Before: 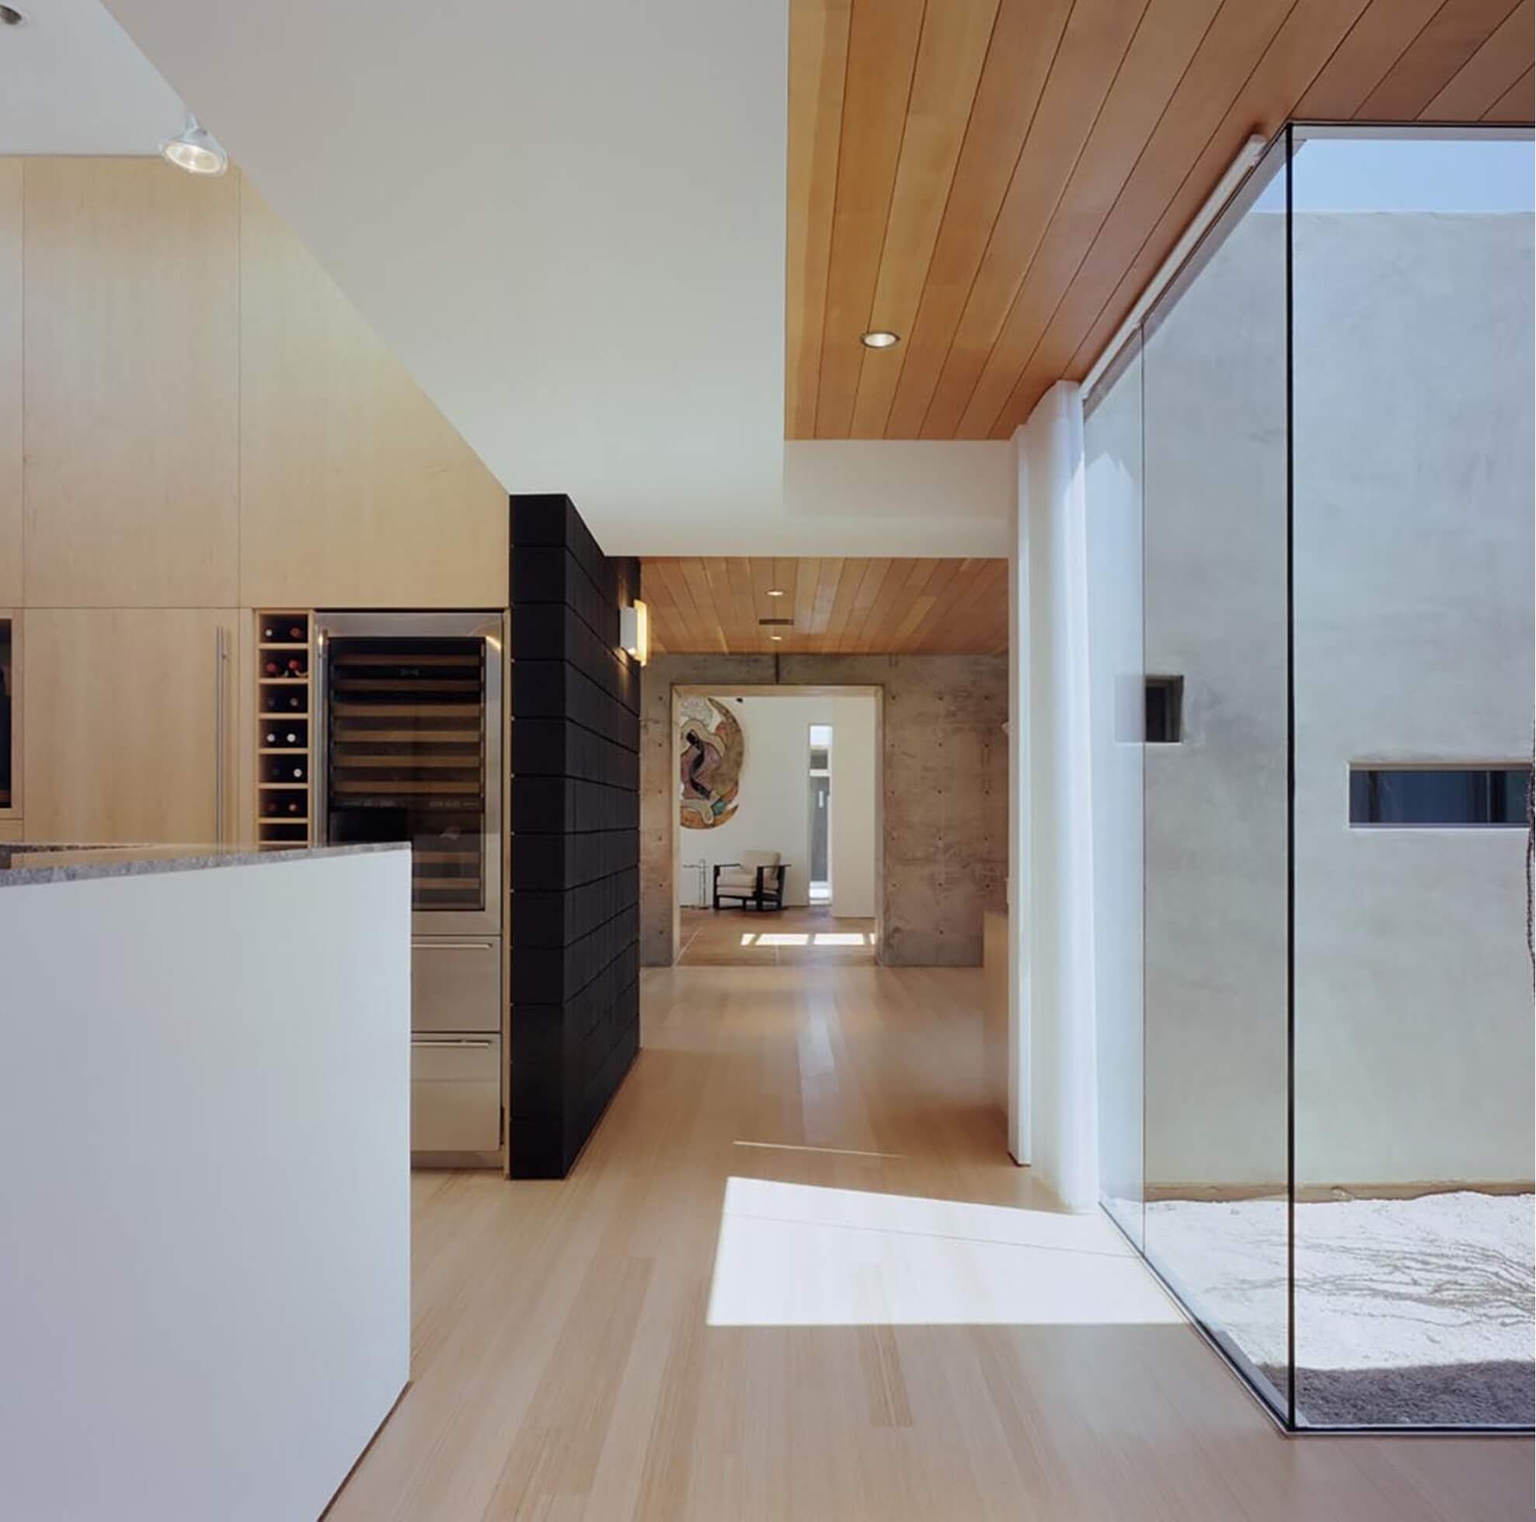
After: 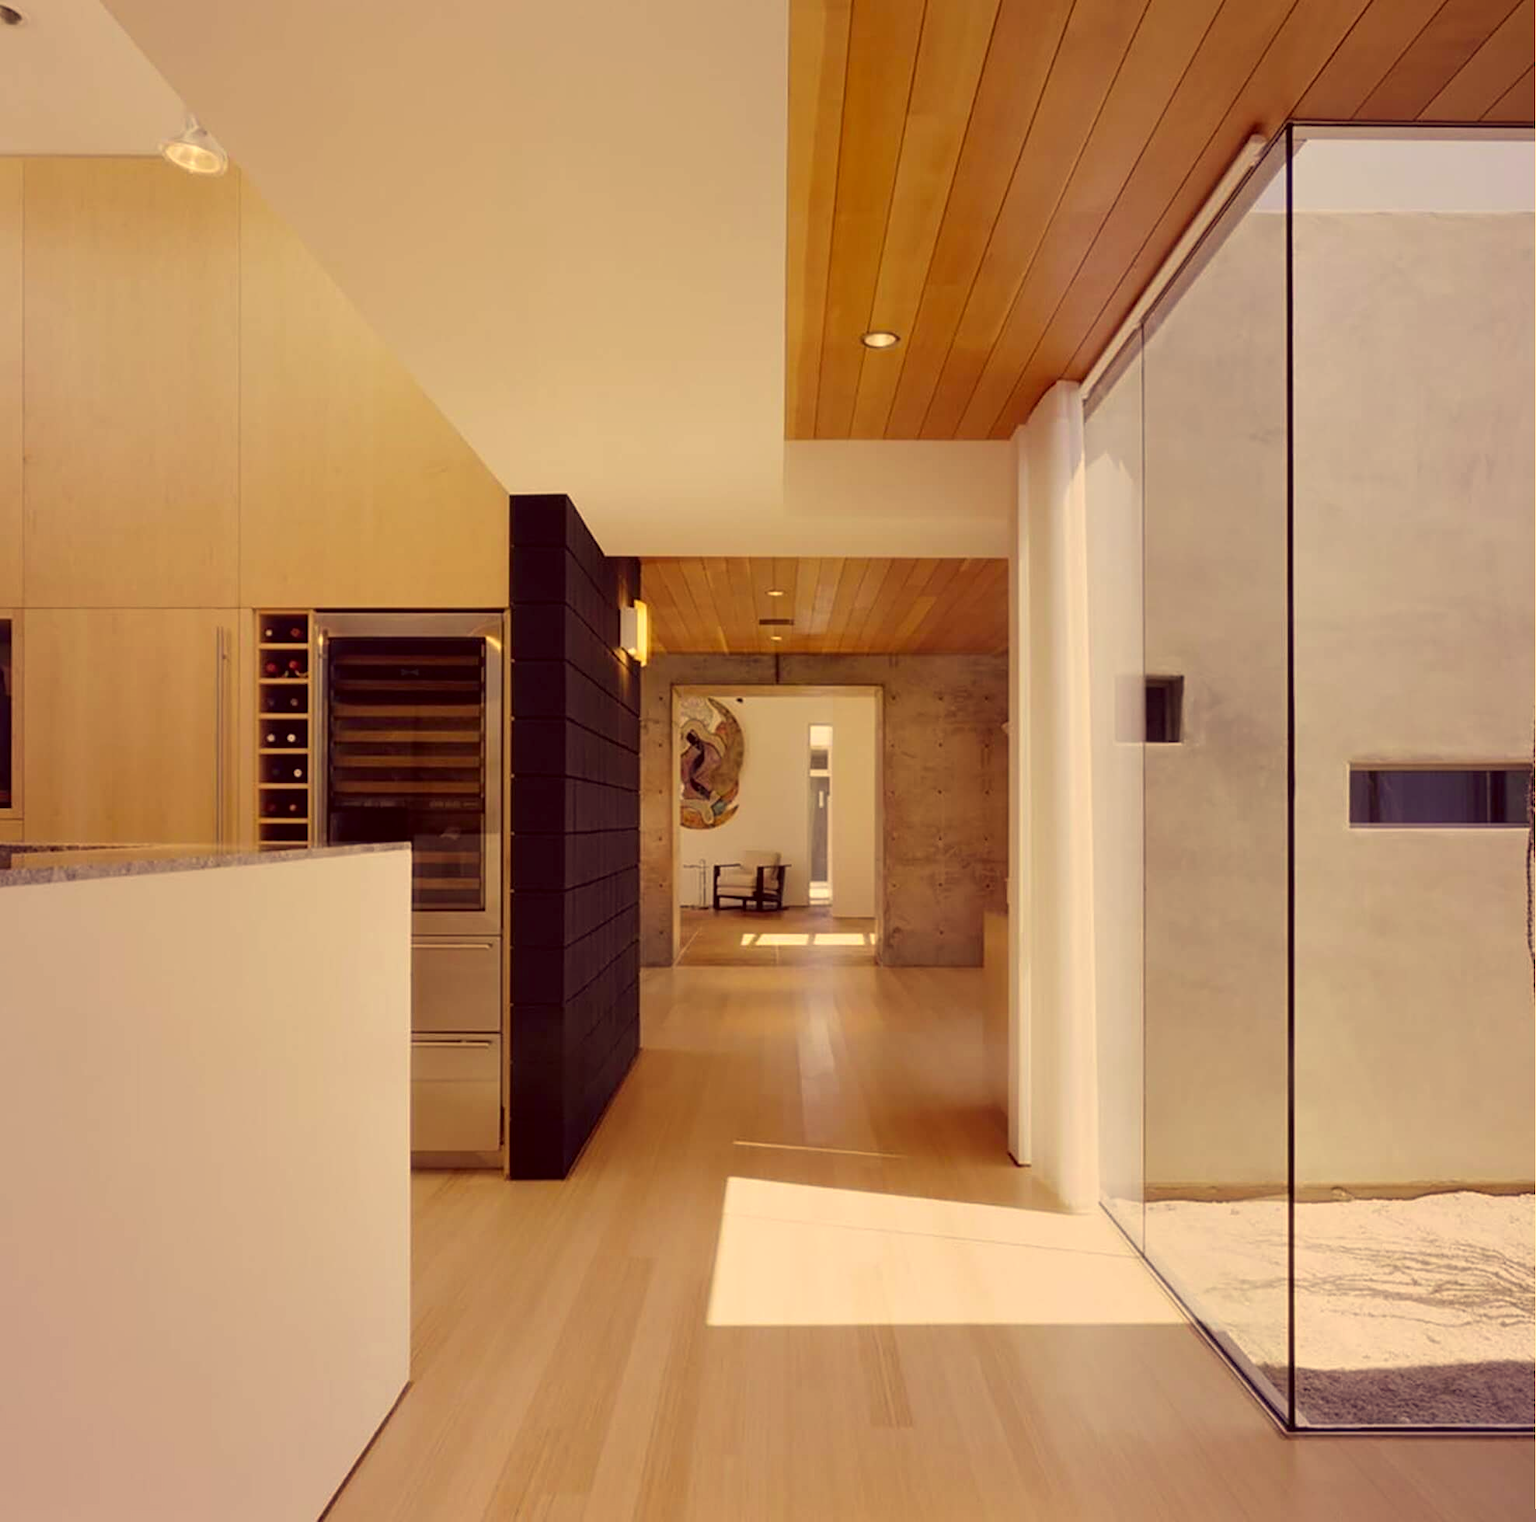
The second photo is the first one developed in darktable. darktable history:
color correction: highlights a* 9.88, highlights b* 39.31, shadows a* 14.85, shadows b* 3.09
